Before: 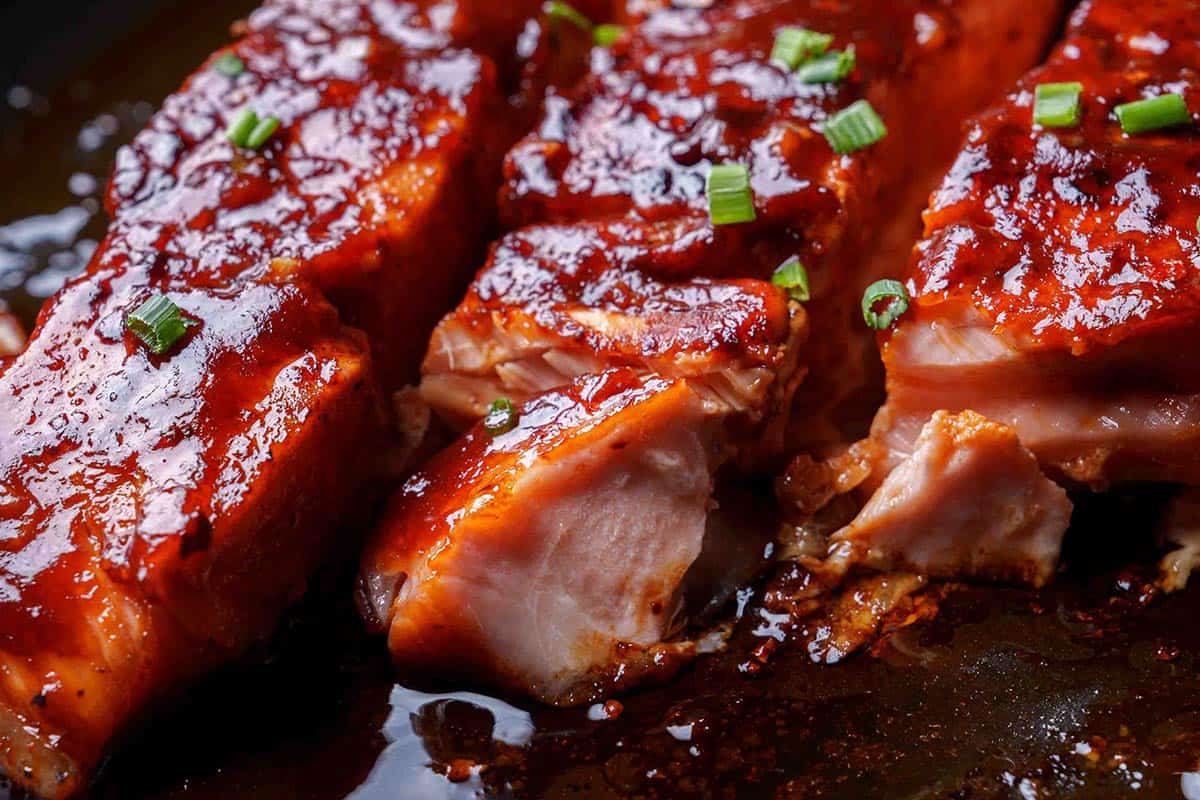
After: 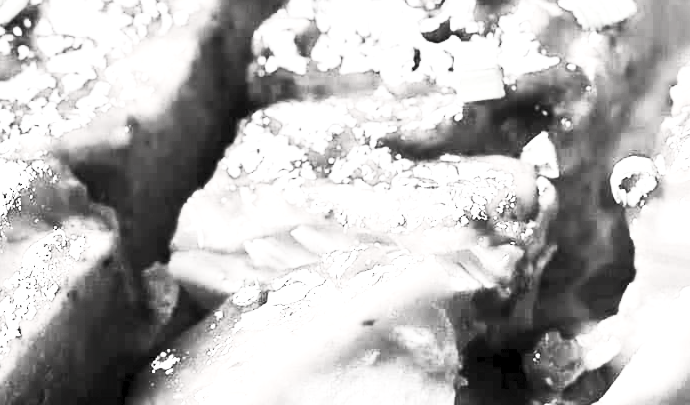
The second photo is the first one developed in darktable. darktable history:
crop: left 20.979%, top 15.392%, right 21.502%, bottom 33.959%
contrast brightness saturation: contrast 0.522, brightness 0.461, saturation -0.989
exposure: black level correction 0.001, exposure 1.734 EV, compensate highlight preservation false
tone equalizer: -8 EV -0.432 EV, -7 EV -0.429 EV, -6 EV -0.298 EV, -5 EV -0.219 EV, -3 EV 0.206 EV, -2 EV 0.336 EV, -1 EV 0.363 EV, +0 EV 0.392 EV
